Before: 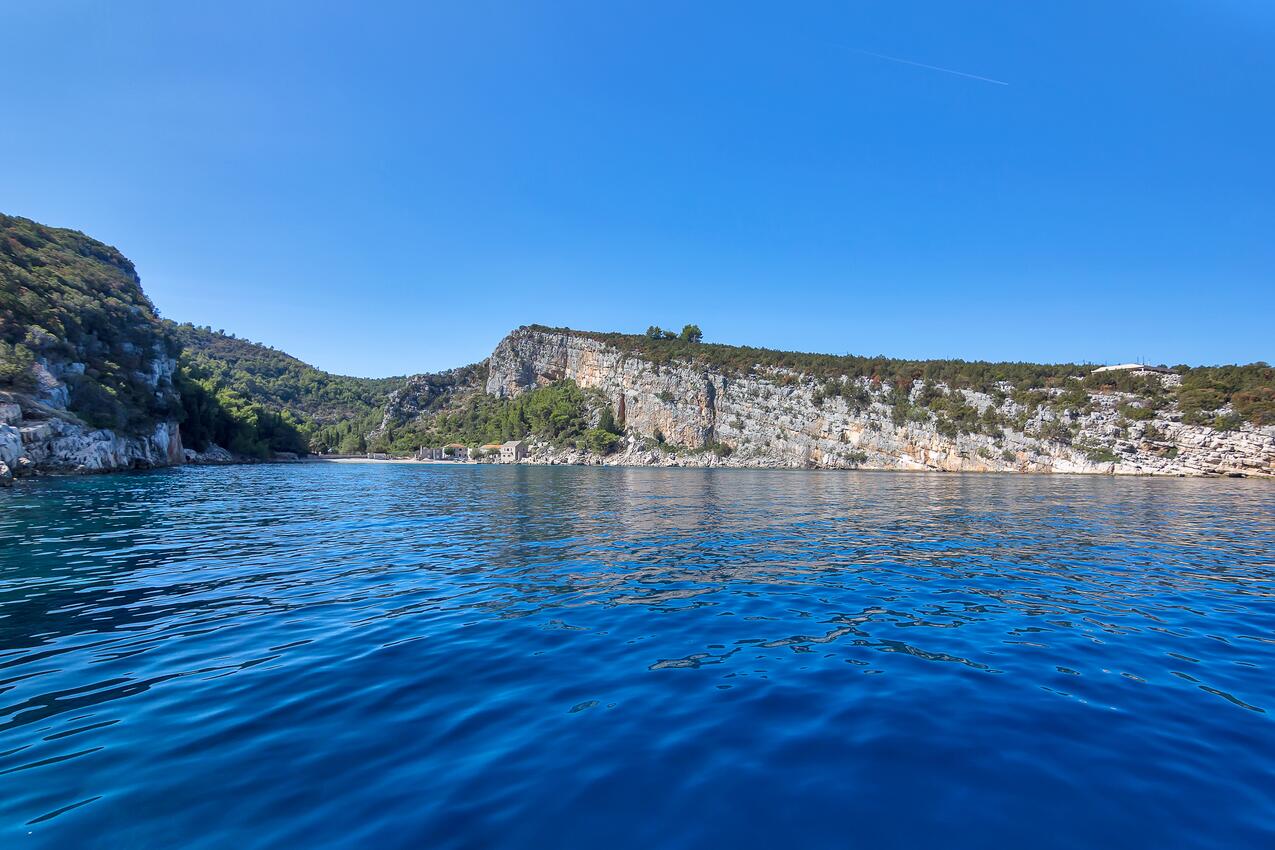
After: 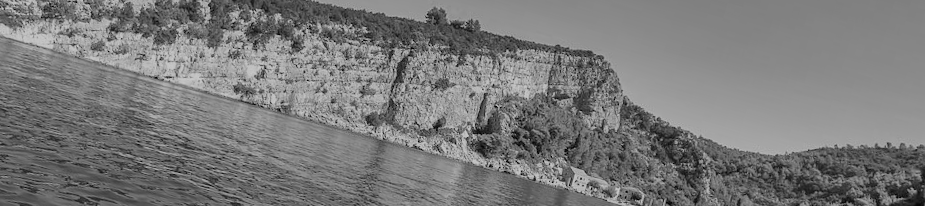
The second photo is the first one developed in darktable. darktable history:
velvia: on, module defaults
monochrome: a -74.22, b 78.2
crop and rotate: angle 16.12°, top 30.835%, bottom 35.653%
filmic rgb: black relative exposure -7.65 EV, white relative exposure 4.56 EV, hardness 3.61
